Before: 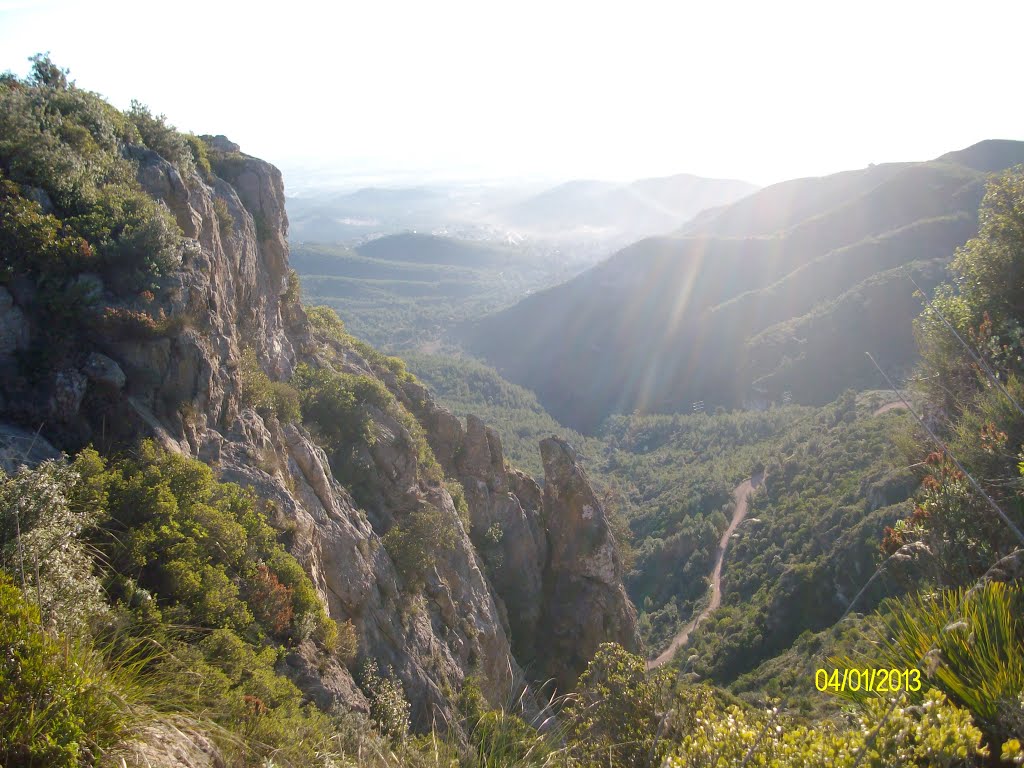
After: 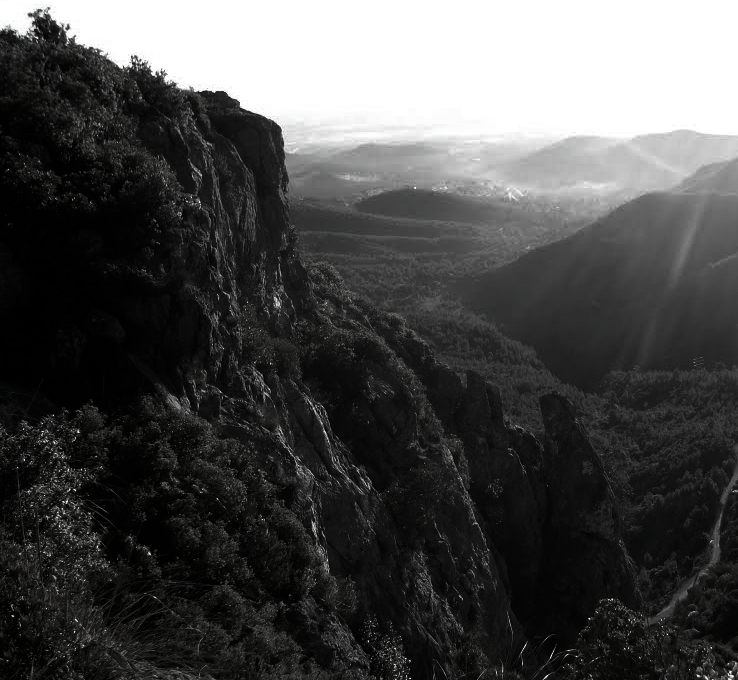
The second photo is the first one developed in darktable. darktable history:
contrast brightness saturation: contrast 0.019, brightness -0.985, saturation -0.982
crop: top 5.744%, right 27.891%, bottom 5.588%
